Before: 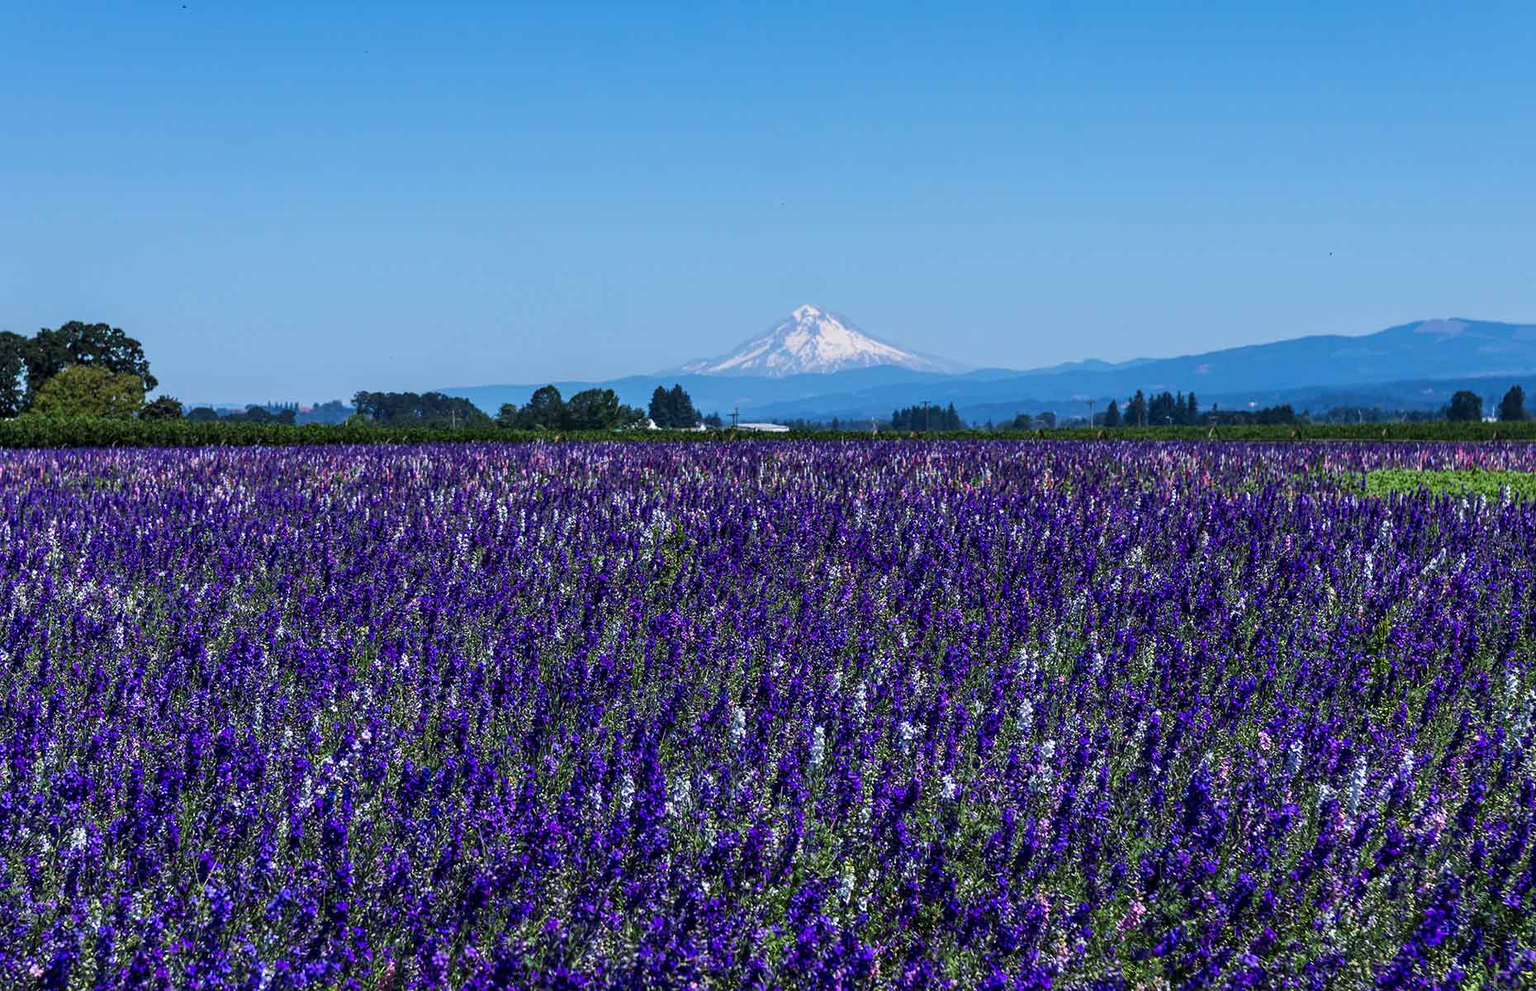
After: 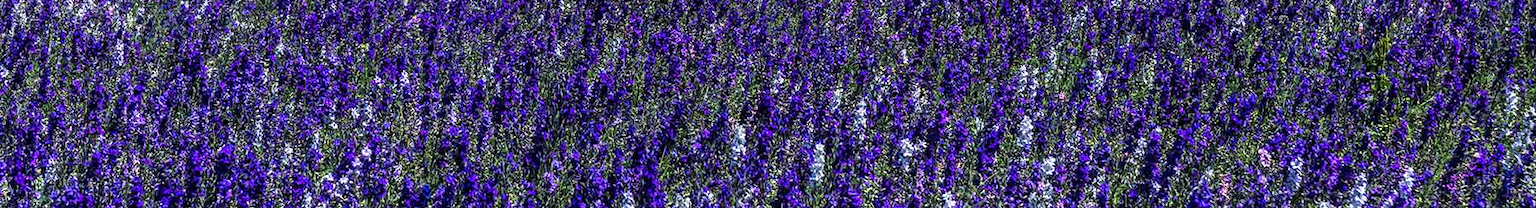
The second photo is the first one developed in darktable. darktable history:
crop and rotate: top 58.842%, bottom 20.04%
local contrast: detail 110%
tone equalizer: -8 EV -0.439 EV, -7 EV -0.429 EV, -6 EV -0.335 EV, -5 EV -0.24 EV, -3 EV 0.248 EV, -2 EV 0.354 EV, -1 EV 0.368 EV, +0 EV 0.436 EV, mask exposure compensation -0.488 EV
